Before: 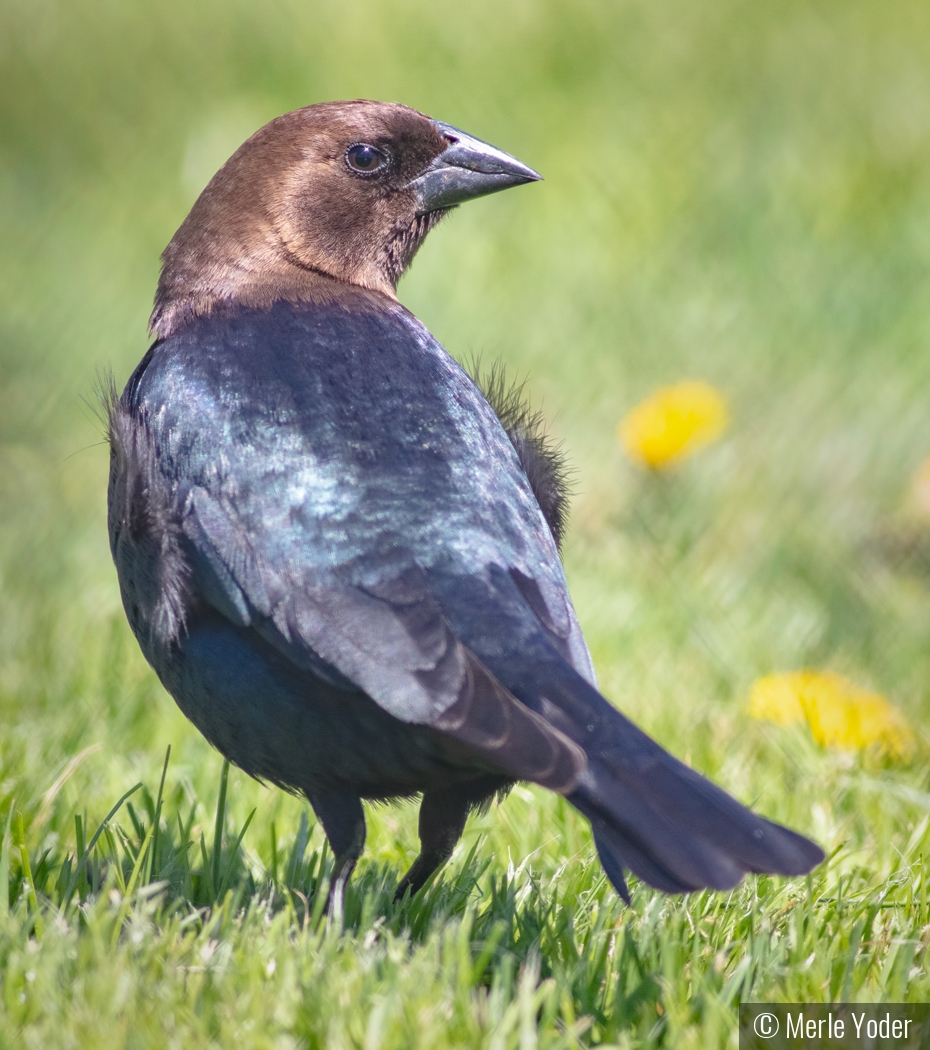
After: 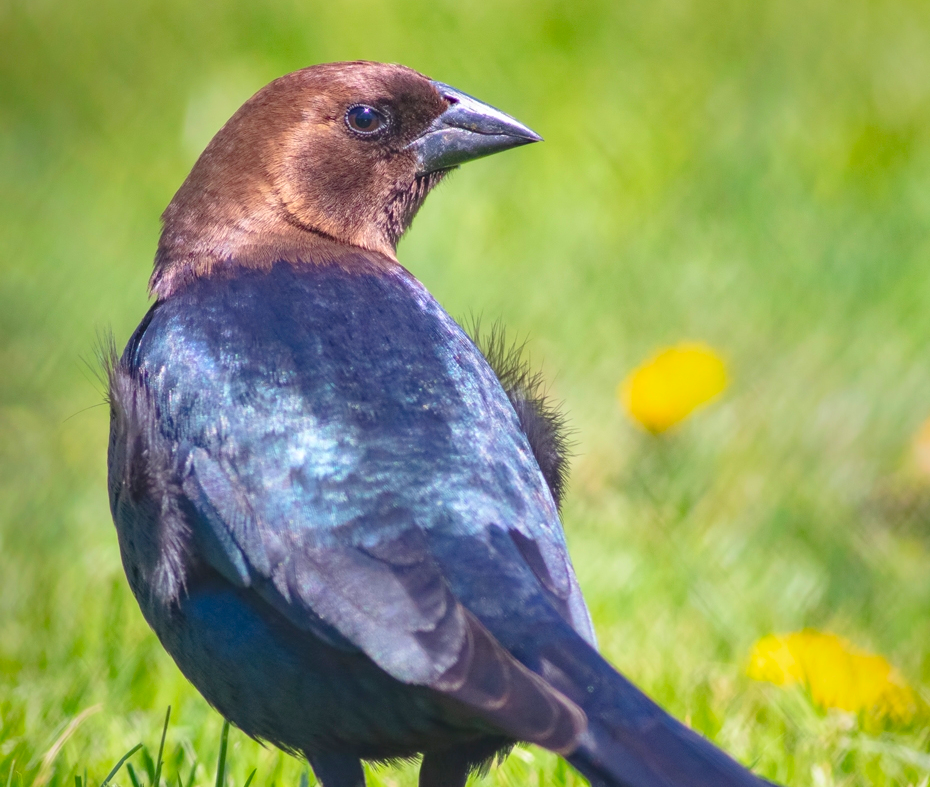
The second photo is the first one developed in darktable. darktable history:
crop: top 3.726%, bottom 21.271%
contrast brightness saturation: saturation 0.515
